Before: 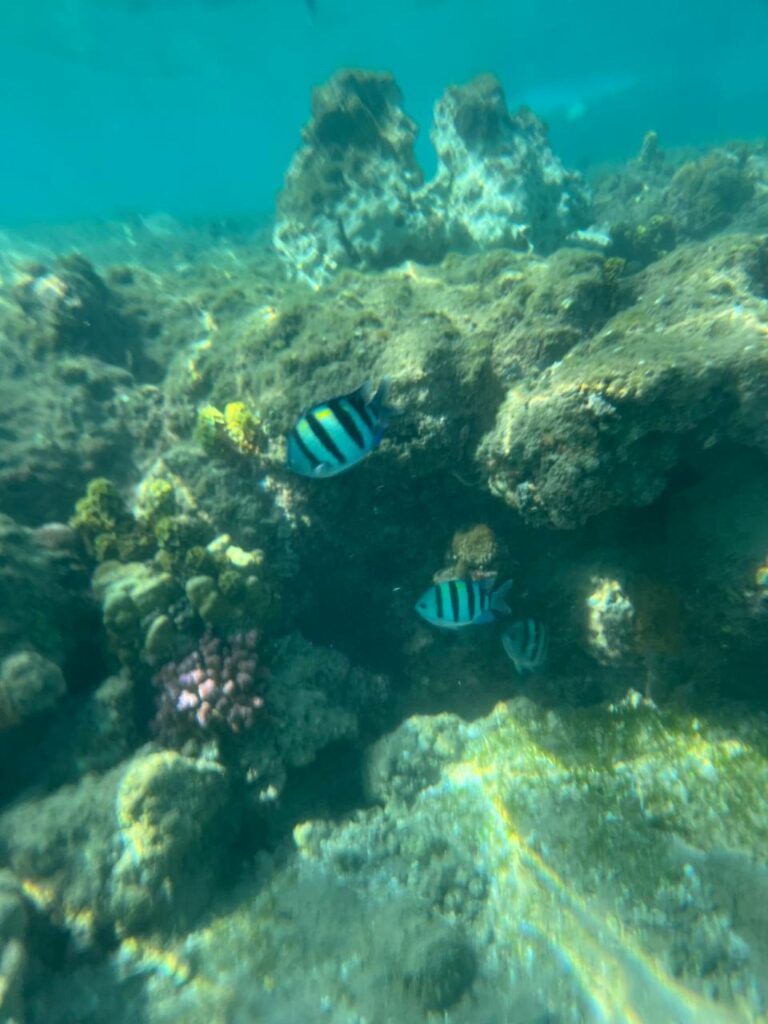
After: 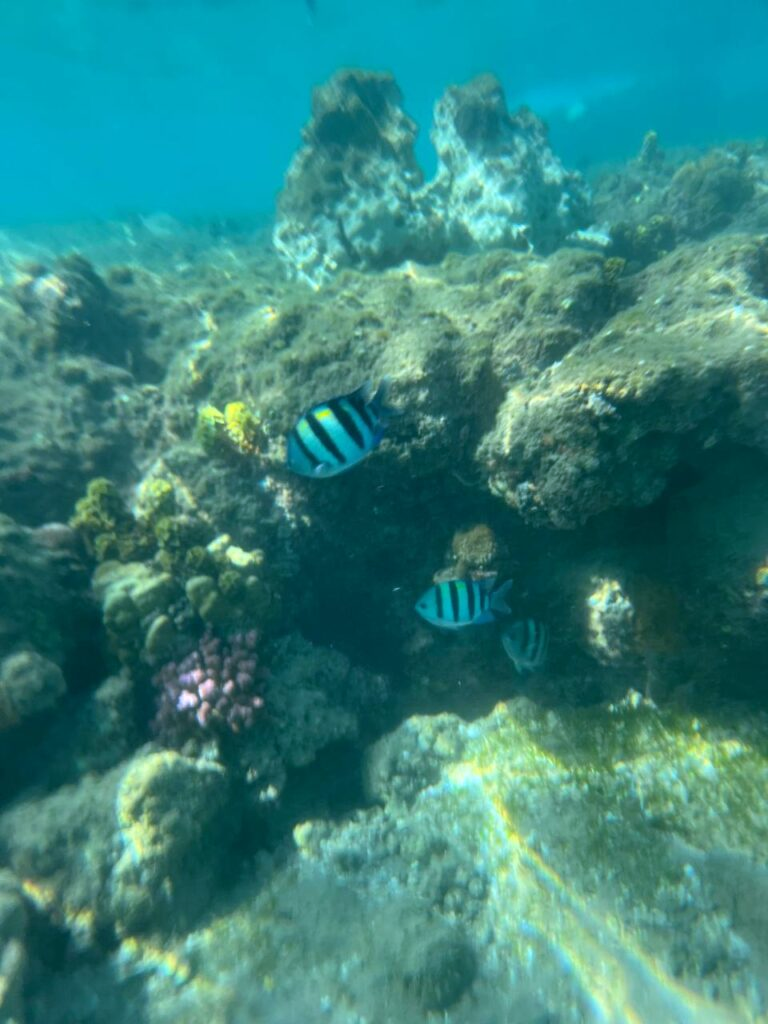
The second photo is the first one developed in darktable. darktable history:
white balance: red 1.004, blue 1.096
tone equalizer: on, module defaults
